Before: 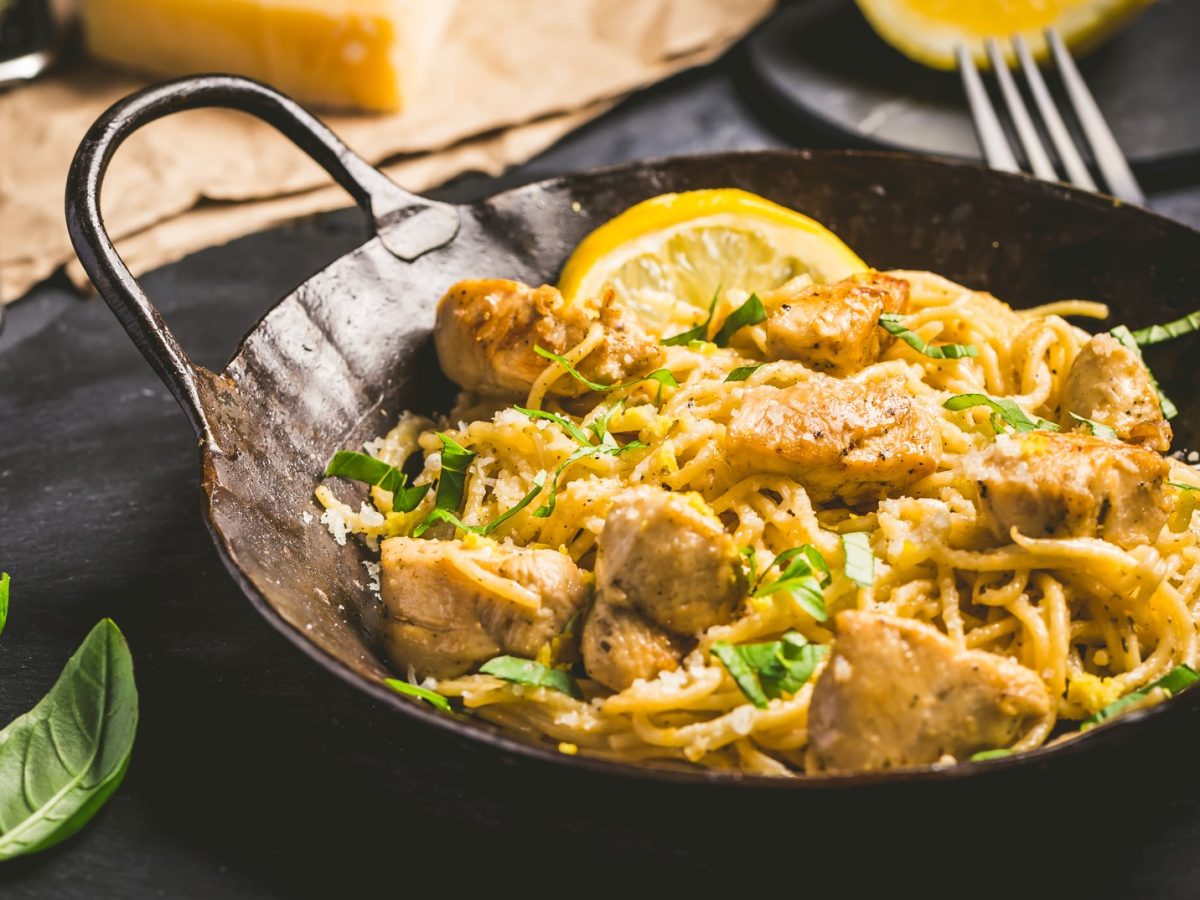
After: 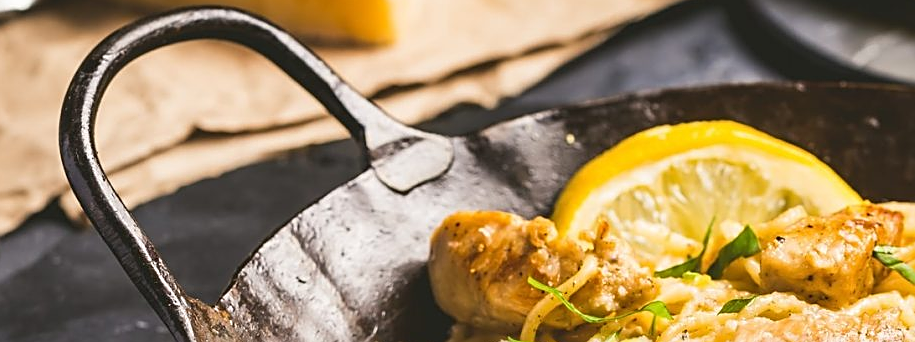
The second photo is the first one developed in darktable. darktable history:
sharpen: amount 0.575
crop: left 0.579%, top 7.627%, right 23.167%, bottom 54.275%
